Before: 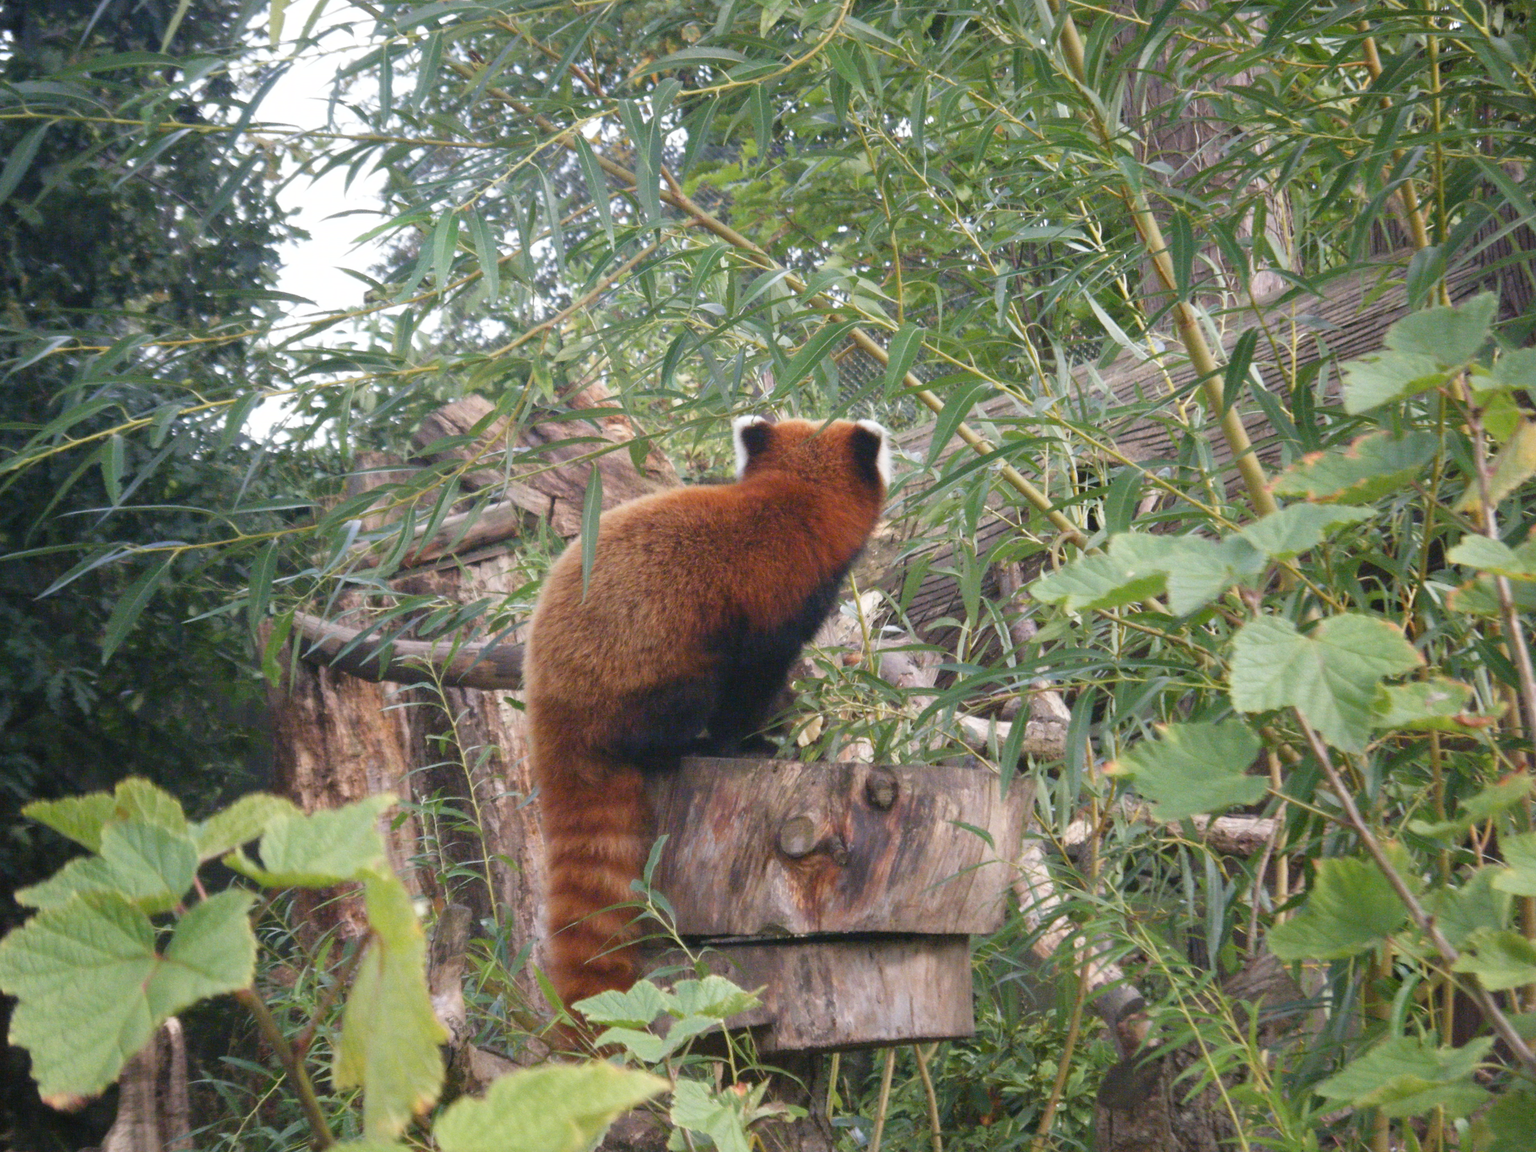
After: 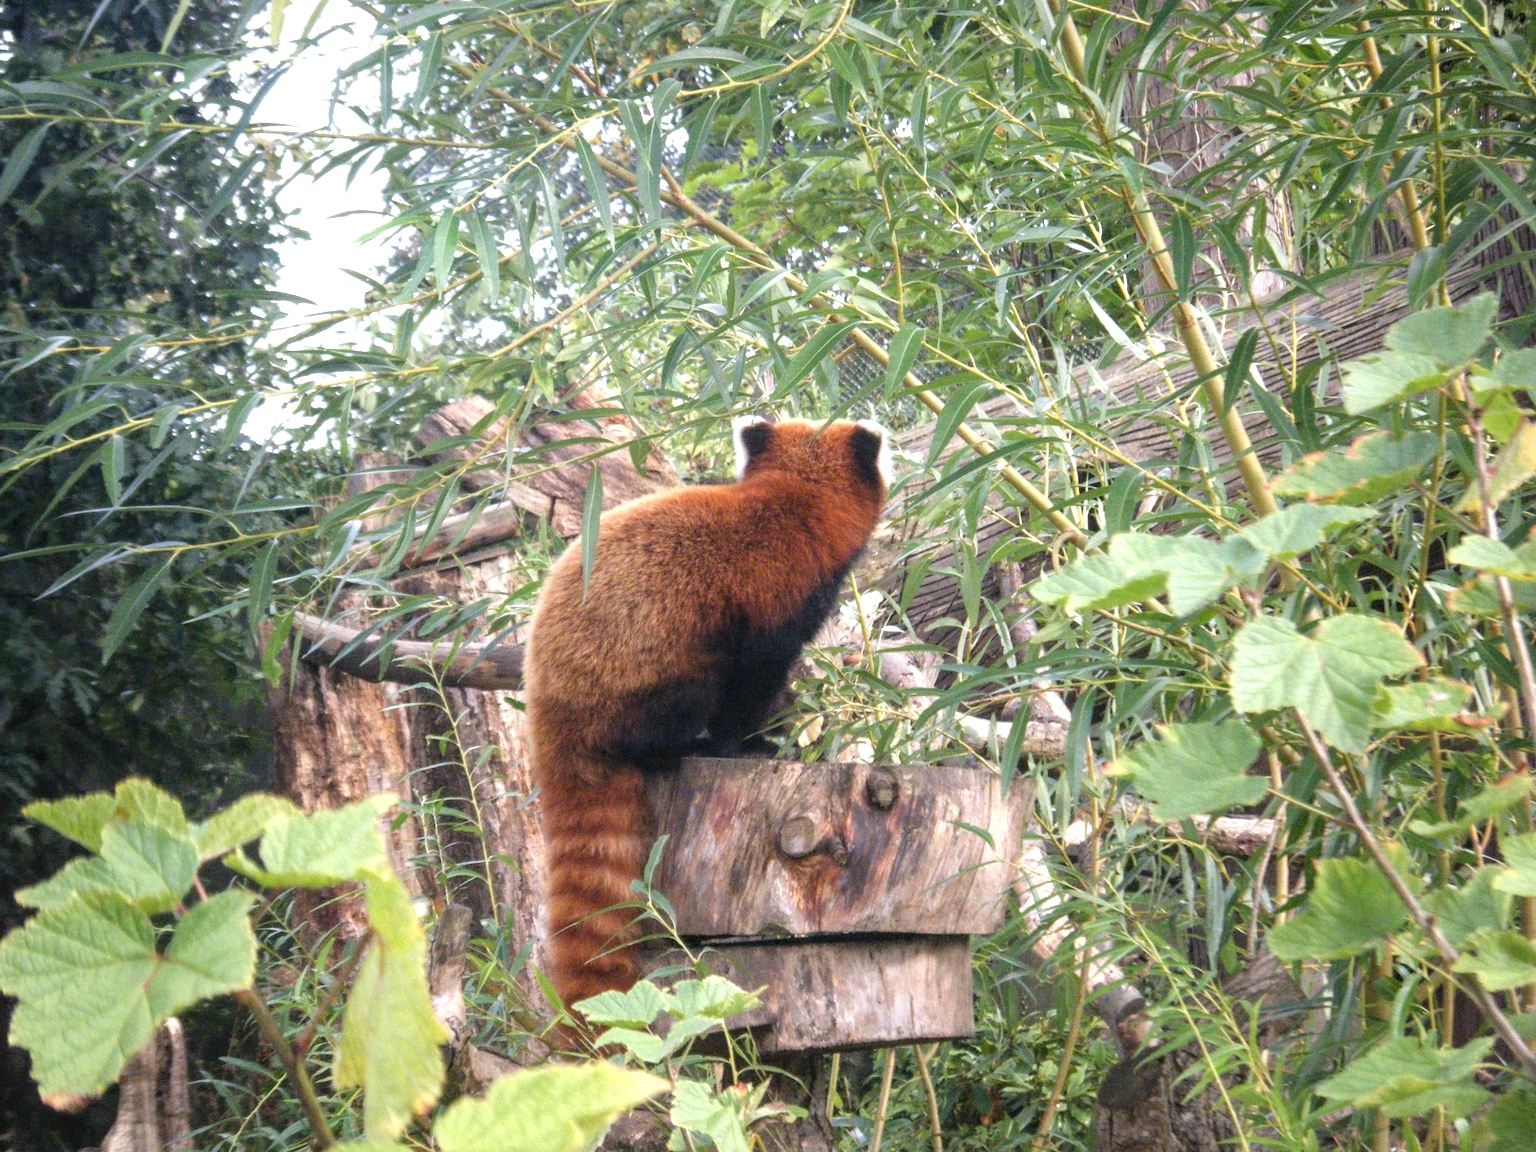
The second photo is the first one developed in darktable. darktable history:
tone equalizer: -8 EV -0.718 EV, -7 EV -0.716 EV, -6 EV -0.63 EV, -5 EV -0.384 EV, -3 EV 0.384 EV, -2 EV 0.6 EV, -1 EV 0.677 EV, +0 EV 0.729 EV
local contrast: on, module defaults
color calibration: gray › normalize channels true, illuminant same as pipeline (D50), adaptation XYZ, x 0.345, y 0.358, temperature 5022.07 K, gamut compression 0.021
